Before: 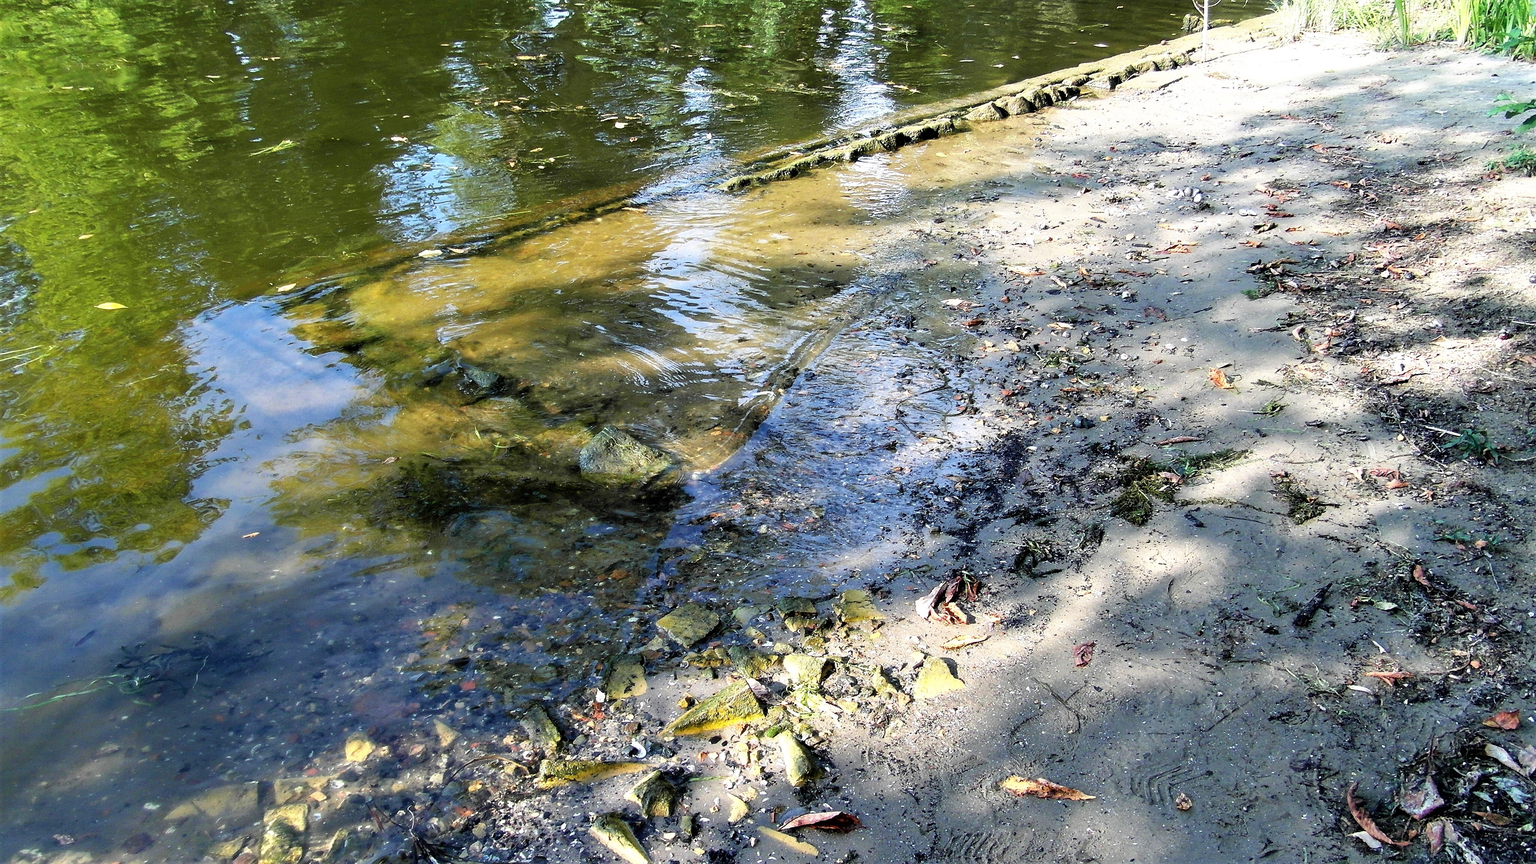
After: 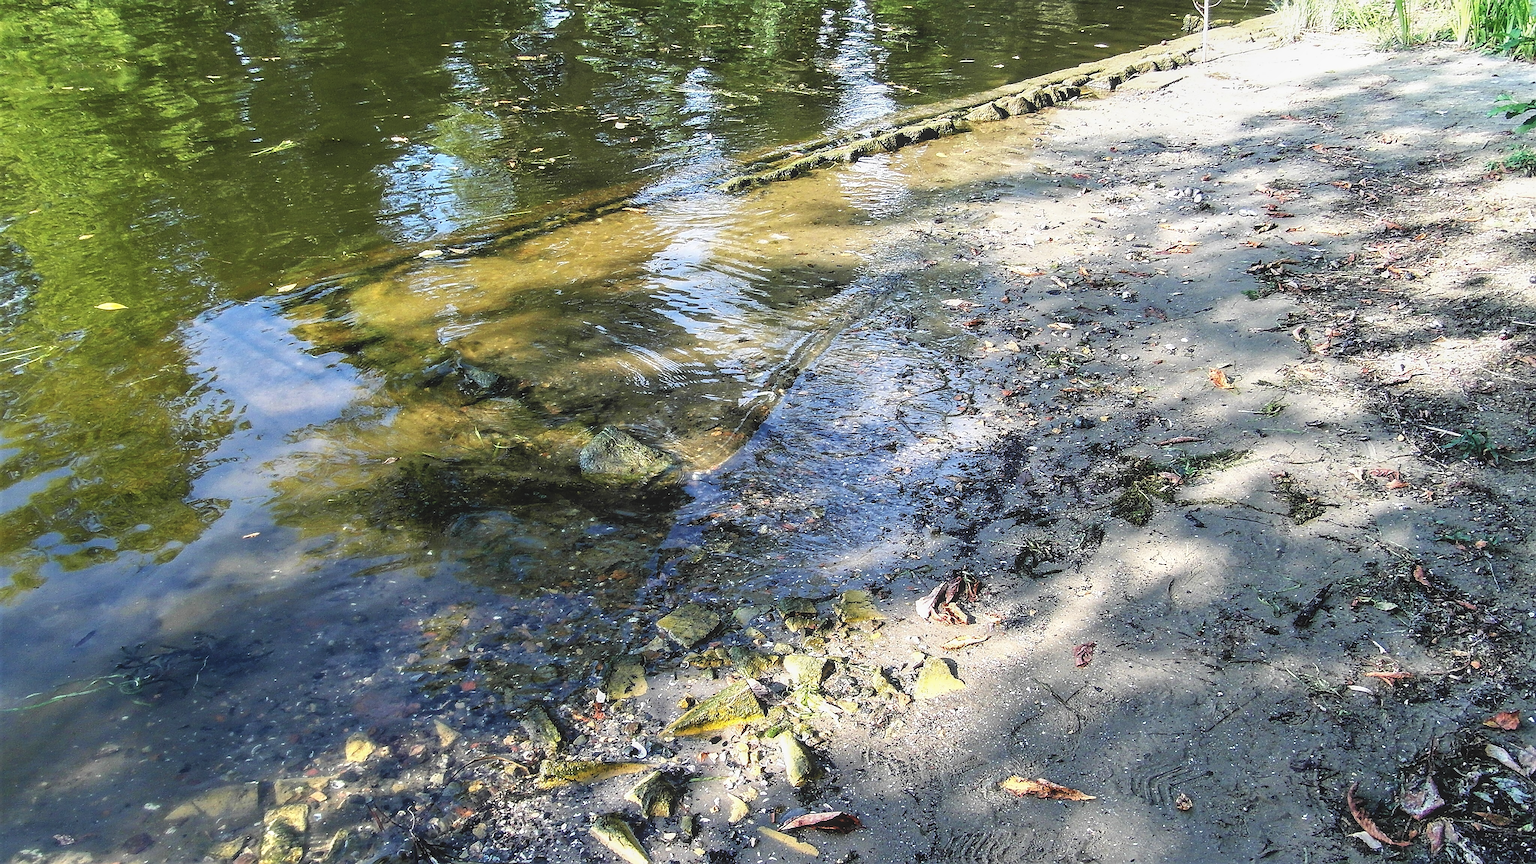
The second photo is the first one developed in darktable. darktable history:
exposure: black level correction -0.015, exposure -0.133 EV, compensate highlight preservation false
local contrast: on, module defaults
sharpen: on, module defaults
